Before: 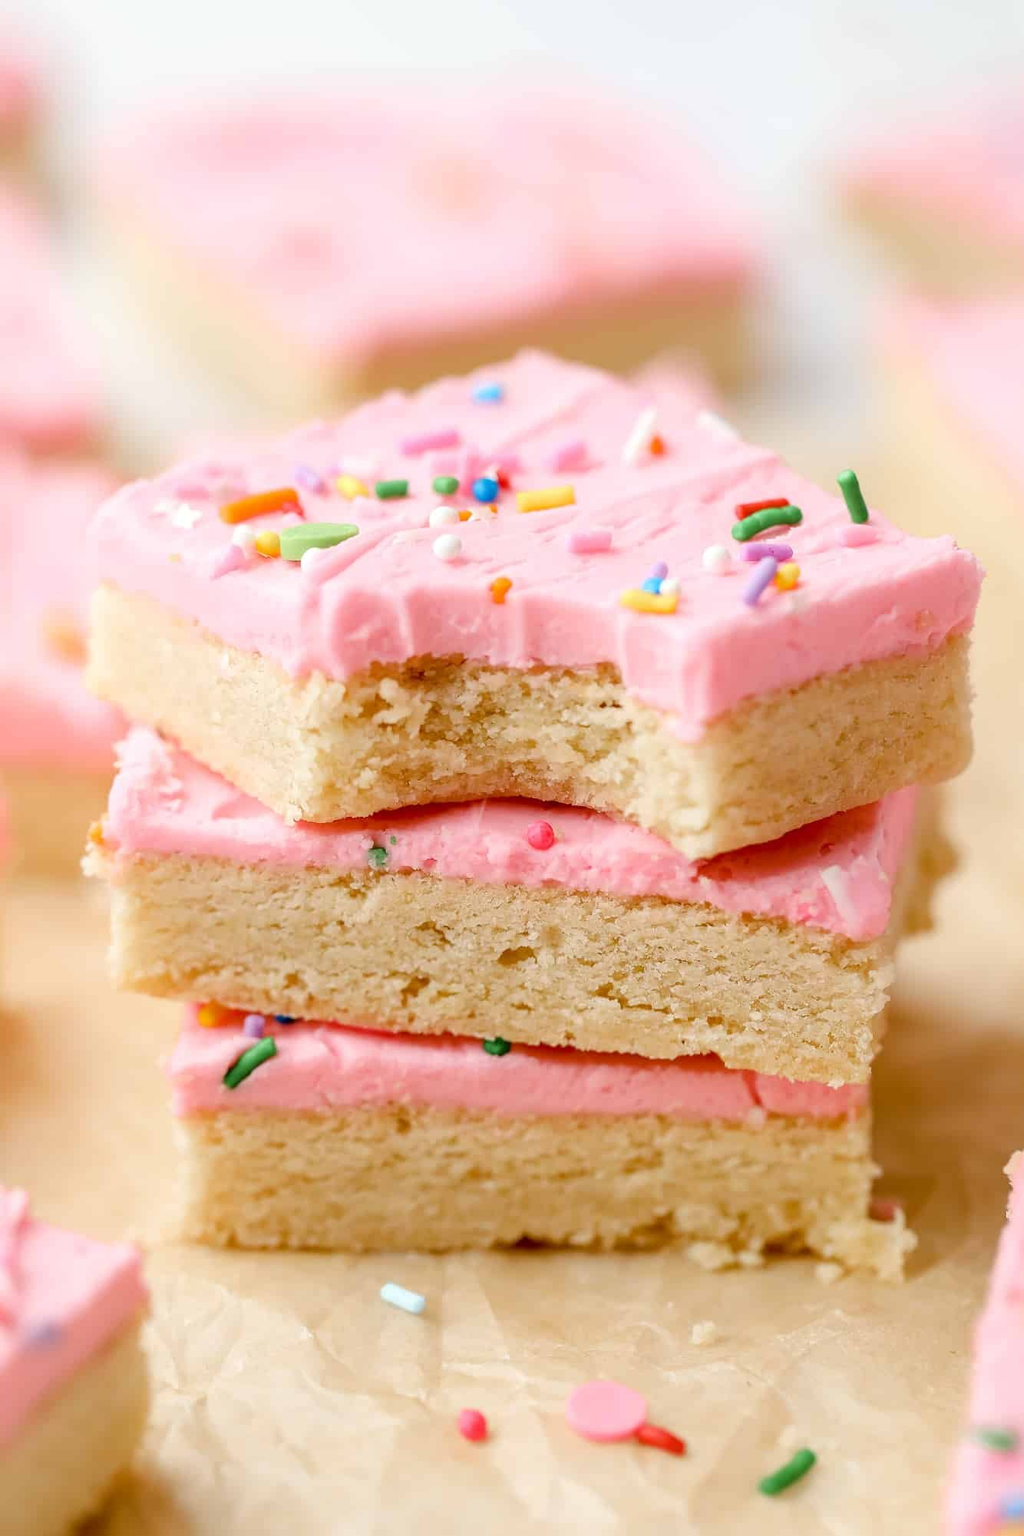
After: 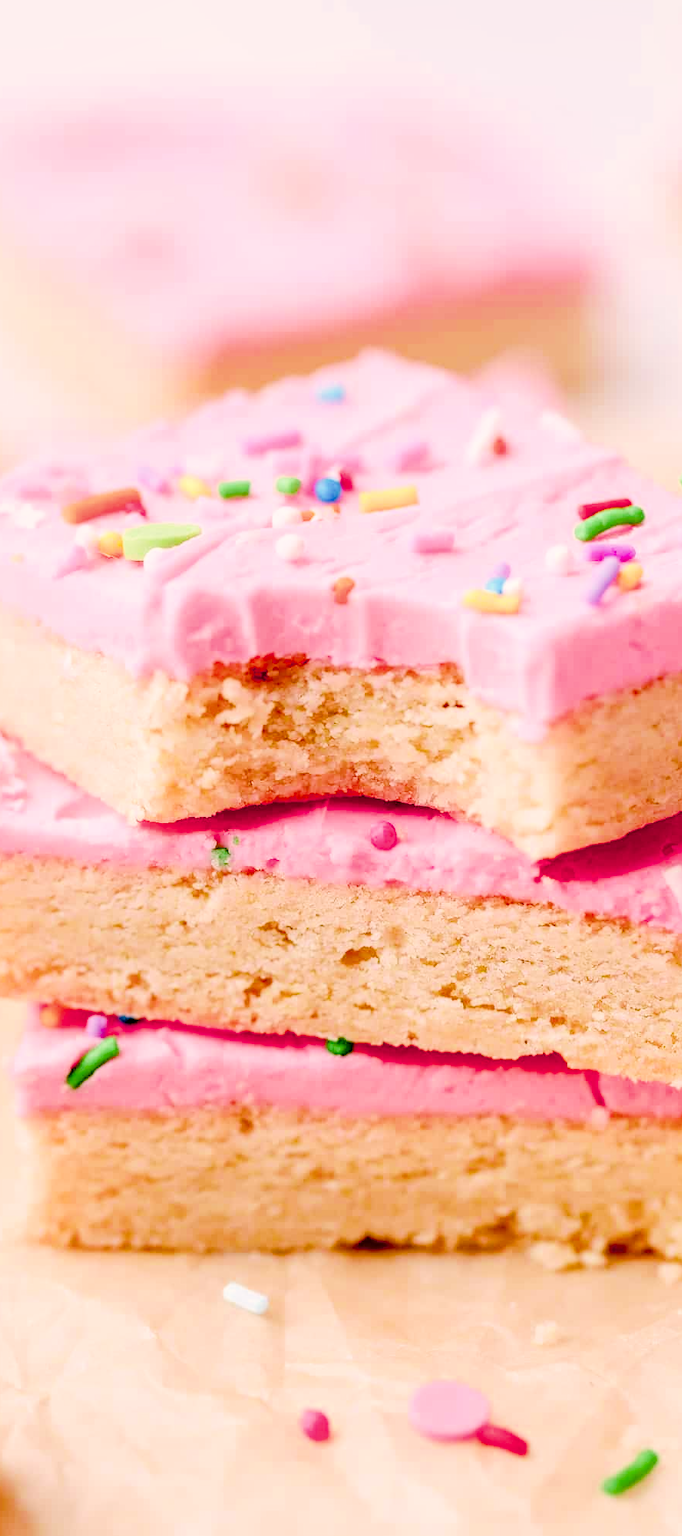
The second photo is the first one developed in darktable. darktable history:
crop and rotate: left 15.395%, right 17.906%
color calibration: output R [0.946, 0.065, -0.013, 0], output G [-0.246, 1.264, -0.017, 0], output B [0.046, -0.098, 1.05, 0], illuminant same as pipeline (D50), adaptation none (bypass), x 0.333, y 0.333, temperature 5017.01 K
color correction: highlights a* 4.41, highlights b* 4.97, shadows a* -7.93, shadows b* 4.85
local contrast: on, module defaults
filmic rgb: black relative exposure -7.65 EV, white relative exposure 4.56 EV, hardness 3.61
color balance rgb: shadows lift › chroma 0.809%, shadows lift › hue 114.73°, highlights gain › chroma 2.02%, highlights gain › hue 288.38°, perceptual saturation grading › global saturation 34.907%, perceptual saturation grading › highlights -29.831%, perceptual saturation grading › shadows 35.273%
tone equalizer: -8 EV -0.785 EV, -7 EV -0.677 EV, -6 EV -0.638 EV, -5 EV -0.405 EV, -3 EV 0.395 EV, -2 EV 0.6 EV, -1 EV 0.678 EV, +0 EV 0.76 EV
exposure: black level correction 0.001, exposure 0.499 EV, compensate highlight preservation false
